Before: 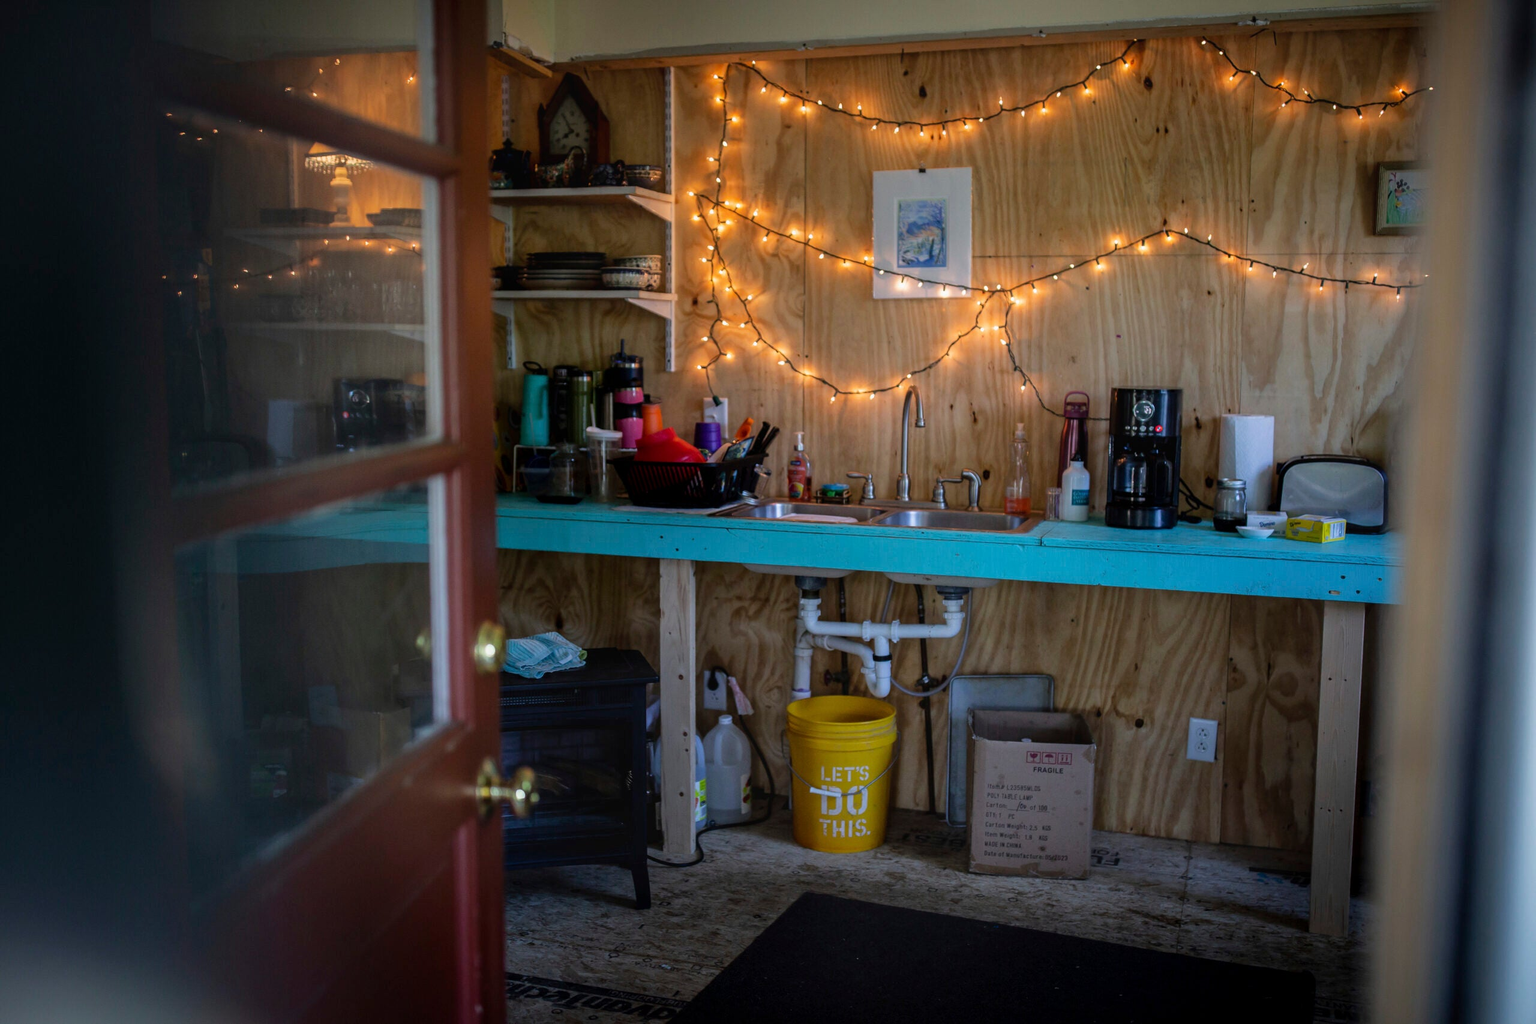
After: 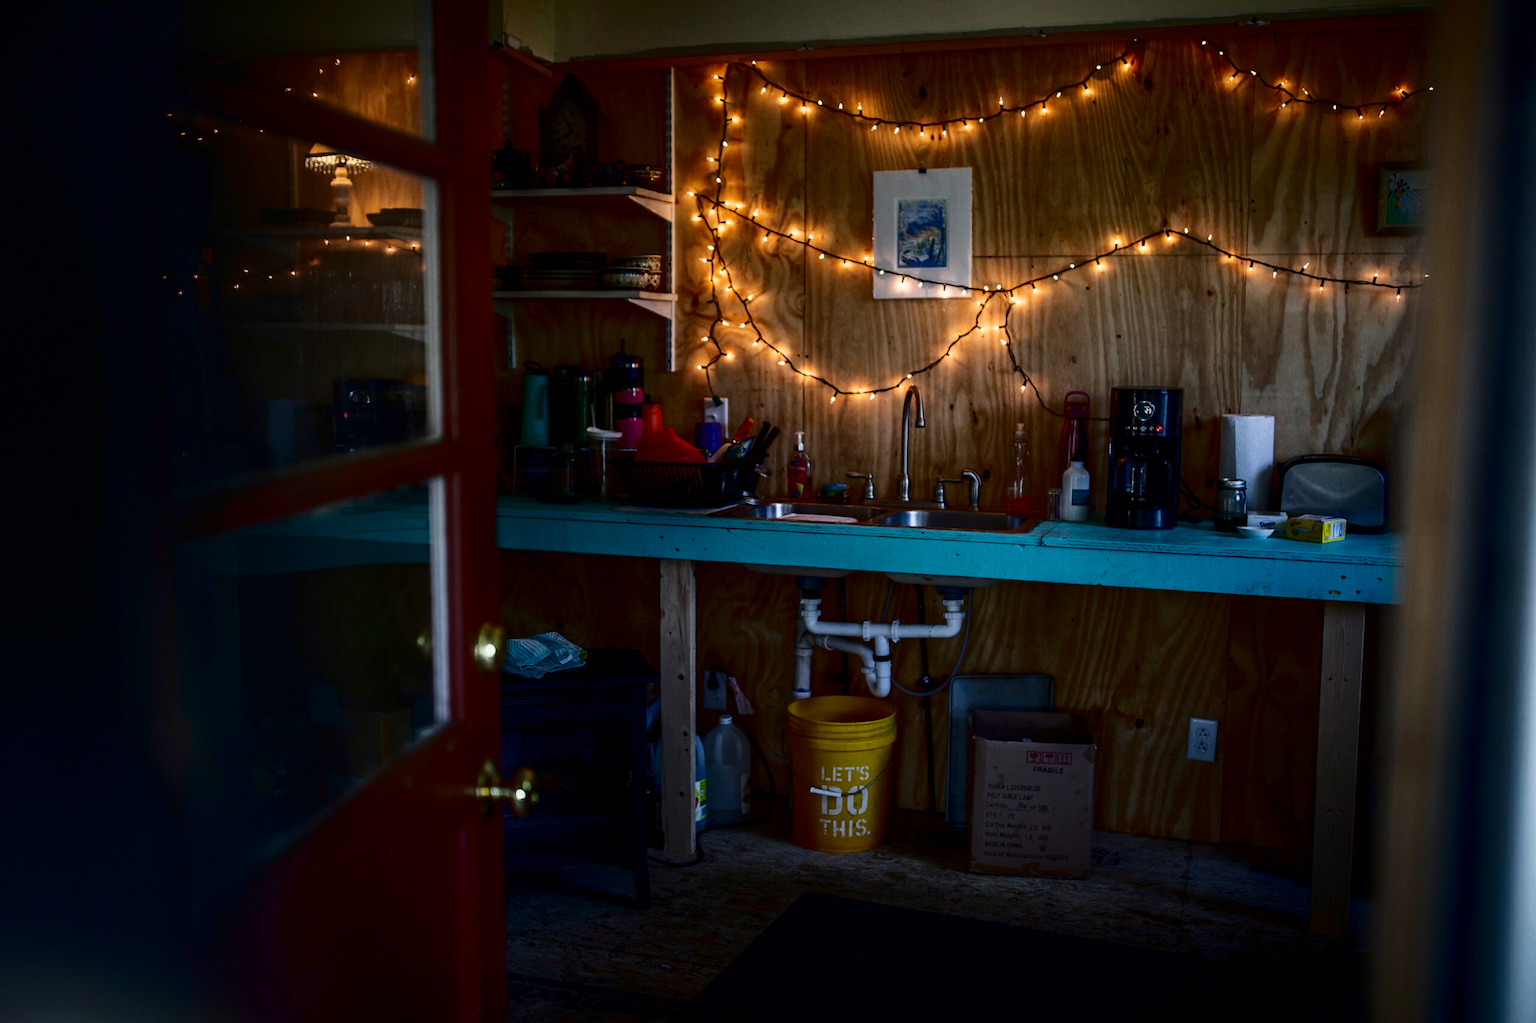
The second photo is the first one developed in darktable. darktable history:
contrast brightness saturation: brightness -0.528
tone curve: curves: ch0 [(0, 0) (0.003, 0.002) (0.011, 0.008) (0.025, 0.019) (0.044, 0.034) (0.069, 0.053) (0.1, 0.079) (0.136, 0.127) (0.177, 0.191) (0.224, 0.274) (0.277, 0.367) (0.335, 0.465) (0.399, 0.552) (0.468, 0.643) (0.543, 0.737) (0.623, 0.82) (0.709, 0.891) (0.801, 0.928) (0.898, 0.963) (1, 1)], color space Lab, independent channels, preserve colors none
